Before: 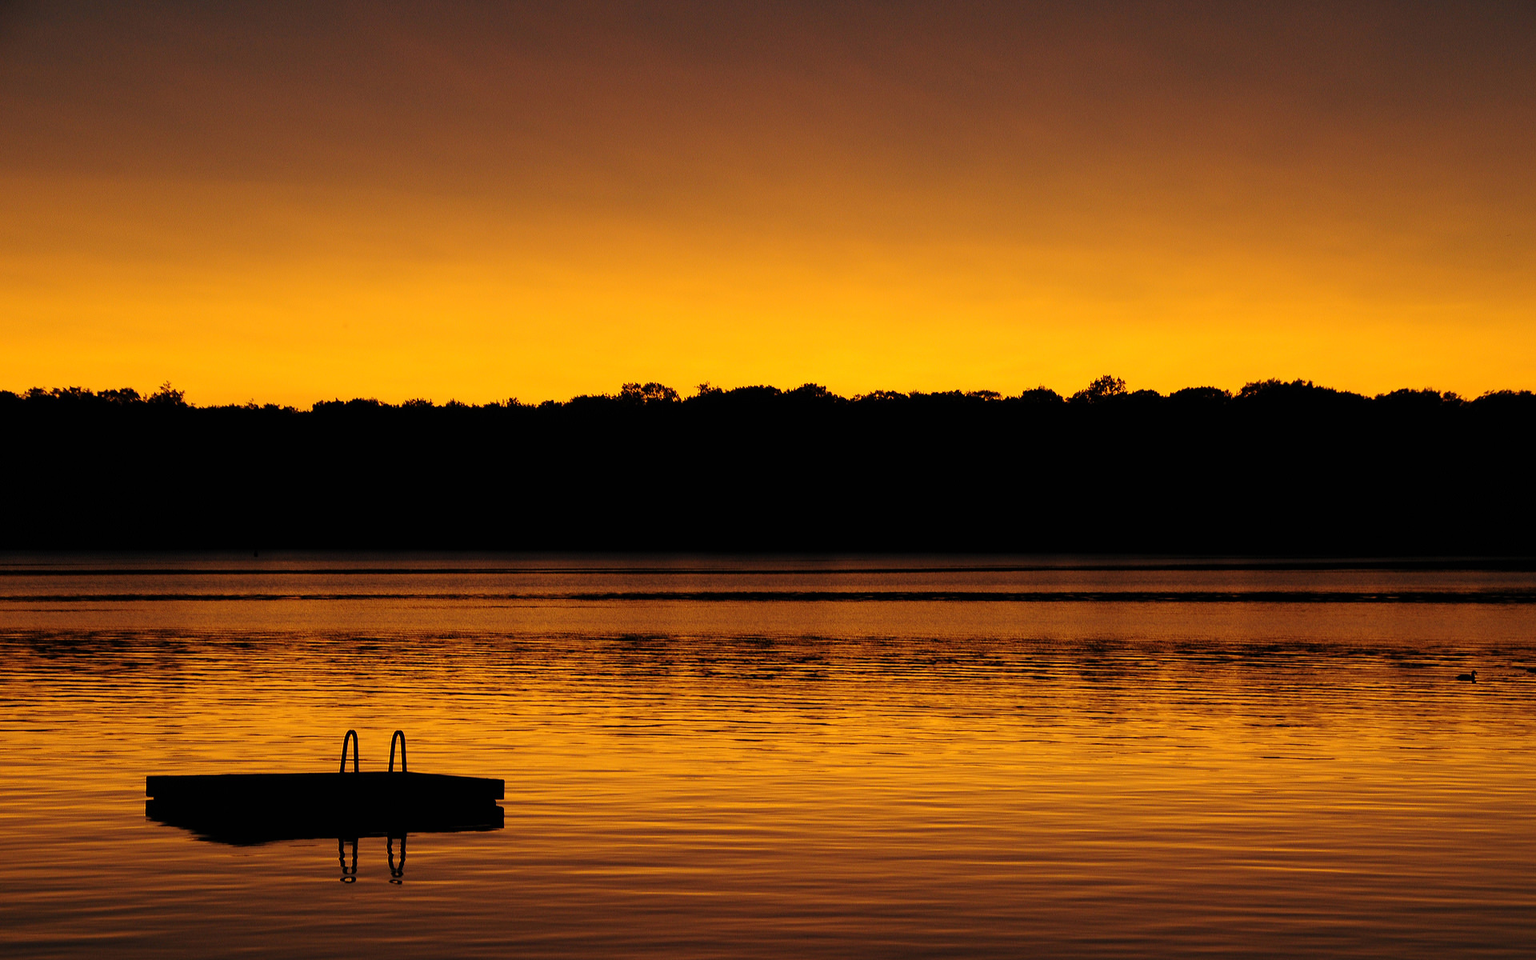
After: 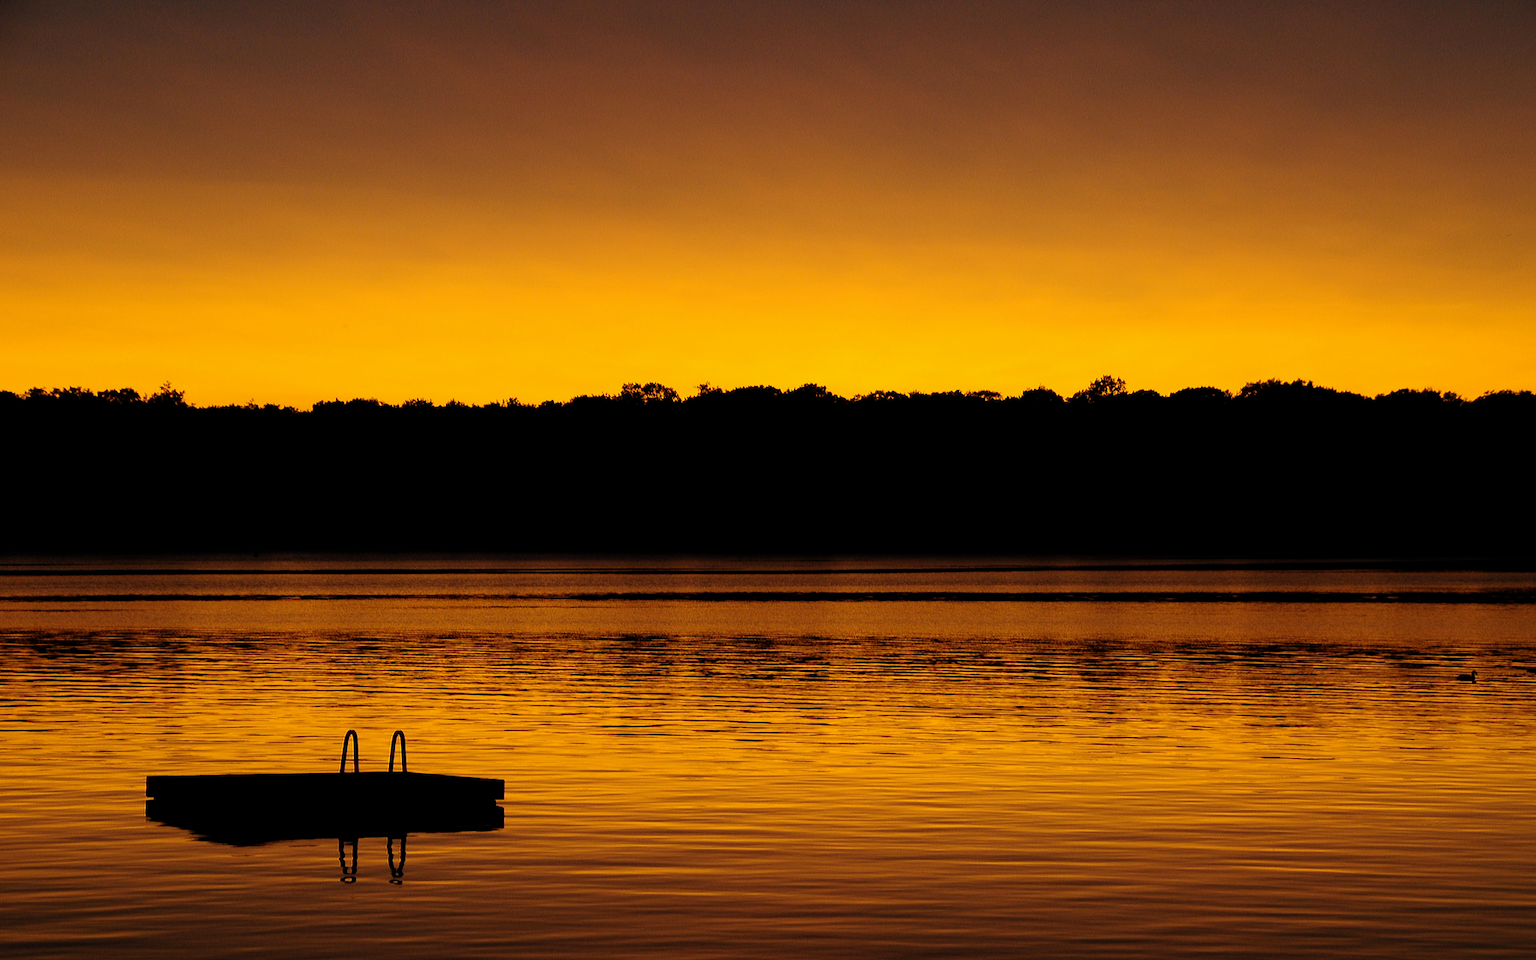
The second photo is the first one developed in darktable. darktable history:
white balance: red 0.988, blue 1.017
